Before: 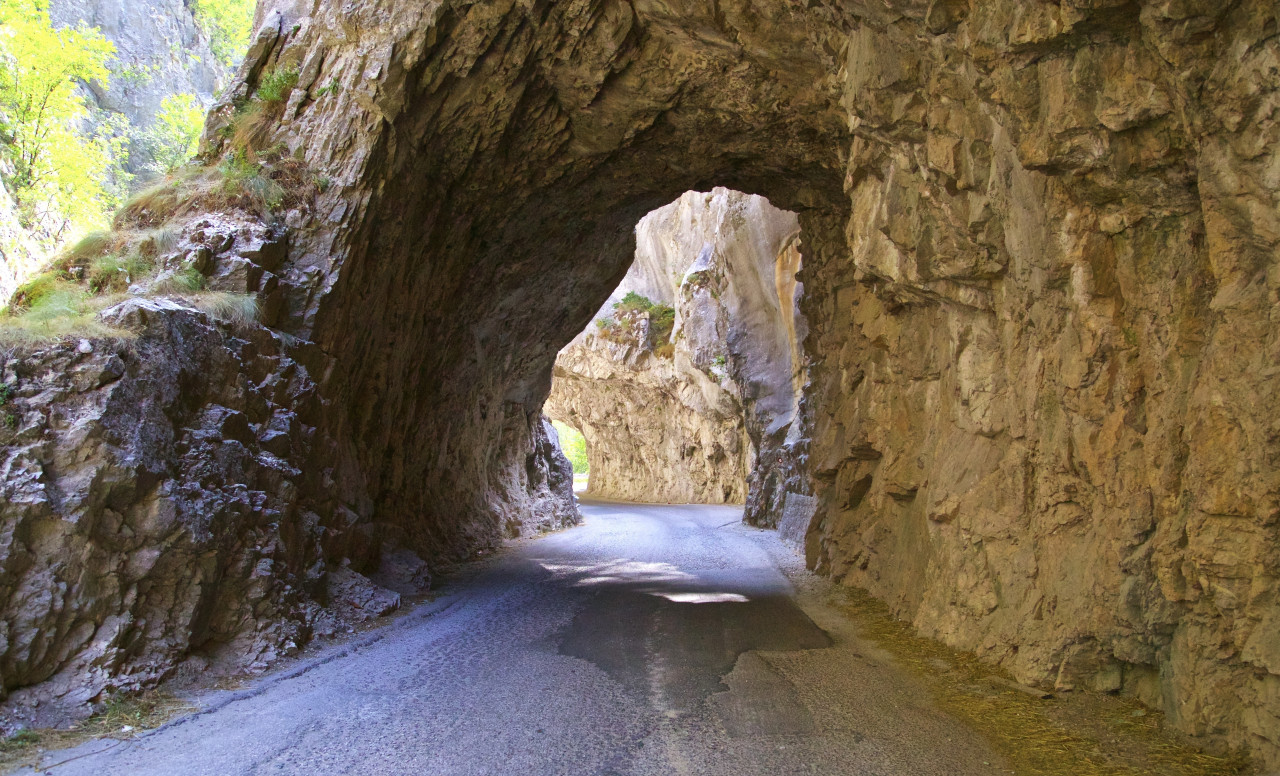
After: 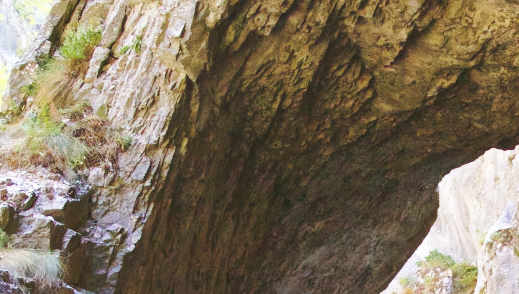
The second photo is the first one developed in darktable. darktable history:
shadows and highlights: shadows 25, highlights -25
base curve: curves: ch0 [(0, 0.007) (0.028, 0.063) (0.121, 0.311) (0.46, 0.743) (0.859, 0.957) (1, 1)], preserve colors none
crop: left 15.452%, top 5.459%, right 43.956%, bottom 56.62%
